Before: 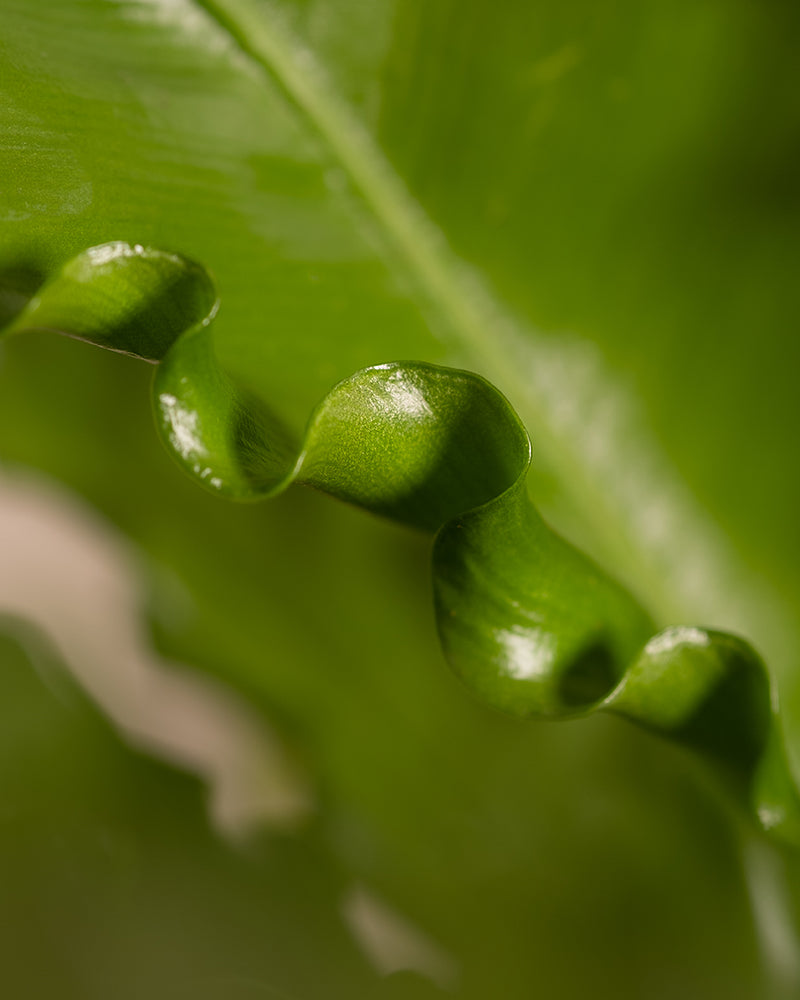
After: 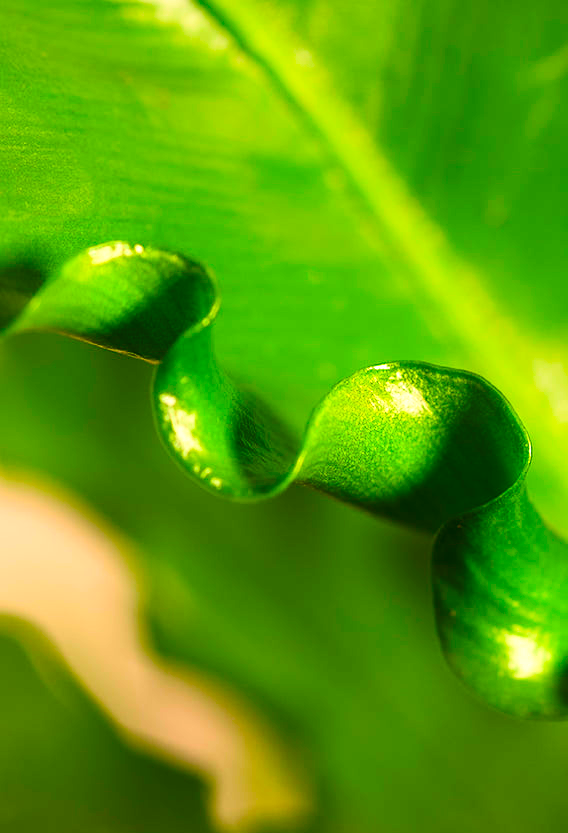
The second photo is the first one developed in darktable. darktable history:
crop: right 28.885%, bottom 16.626%
exposure: black level correction -0.002, exposure 0.708 EV, compensate exposure bias true, compensate highlight preservation false
contrast brightness saturation: contrast 0.26, brightness 0.02, saturation 0.87
color contrast: green-magenta contrast 1.2, blue-yellow contrast 1.2
